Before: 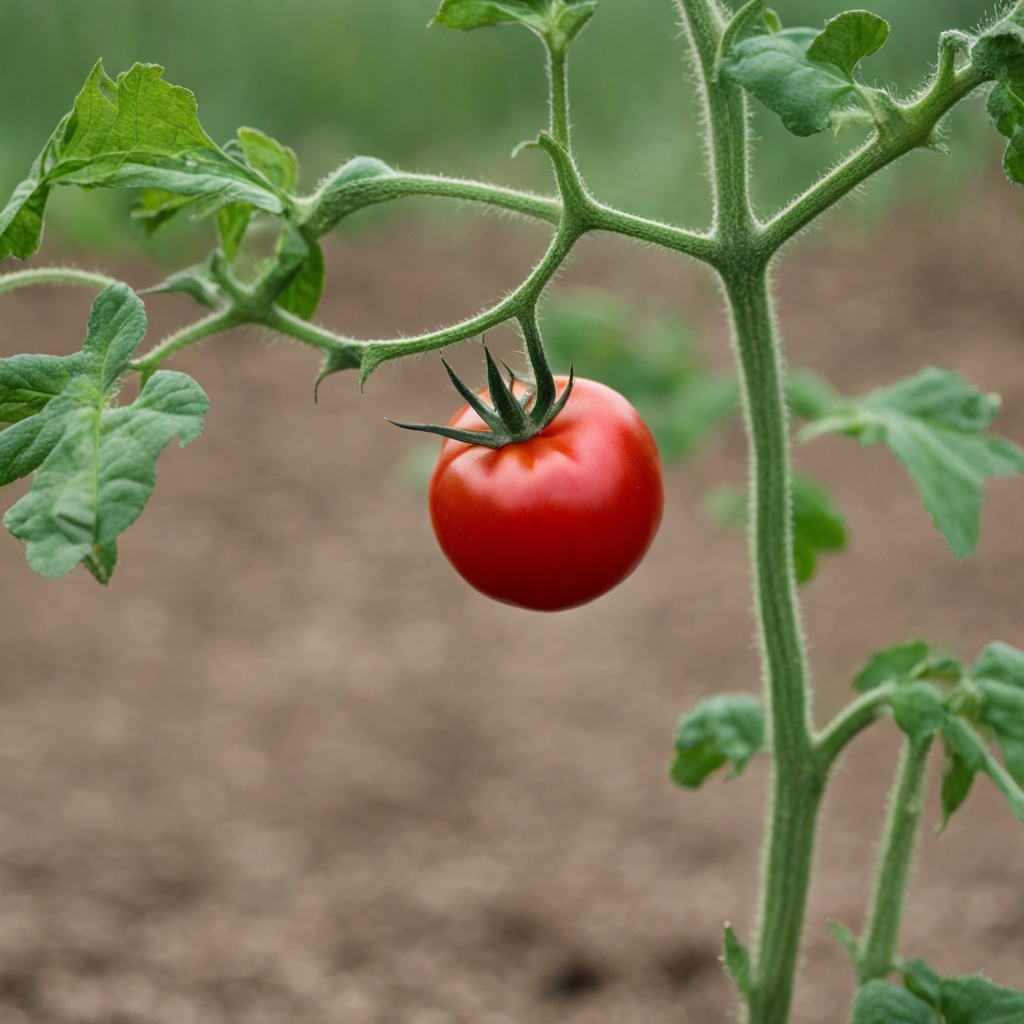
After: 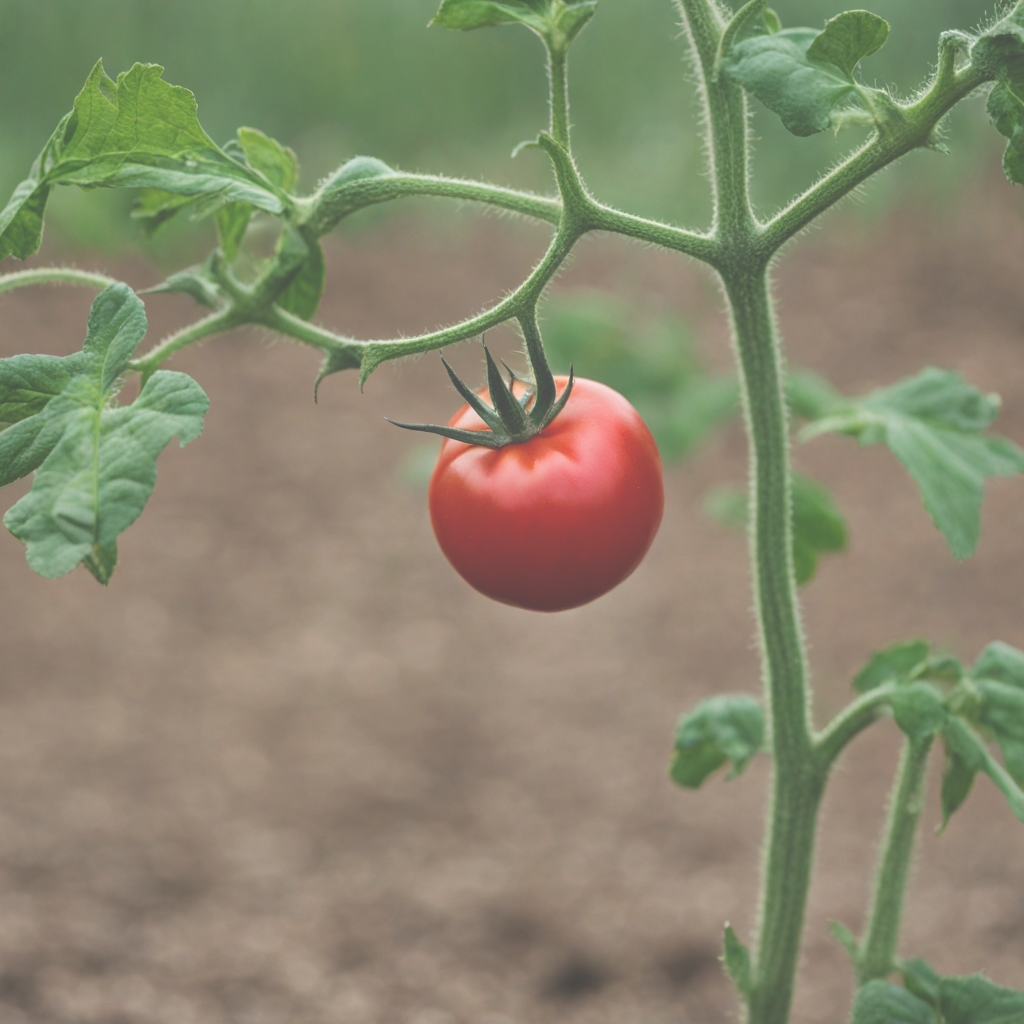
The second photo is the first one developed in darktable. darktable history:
exposure: black level correction -0.062, exposure -0.05 EV, compensate highlight preservation false
bloom: on, module defaults
